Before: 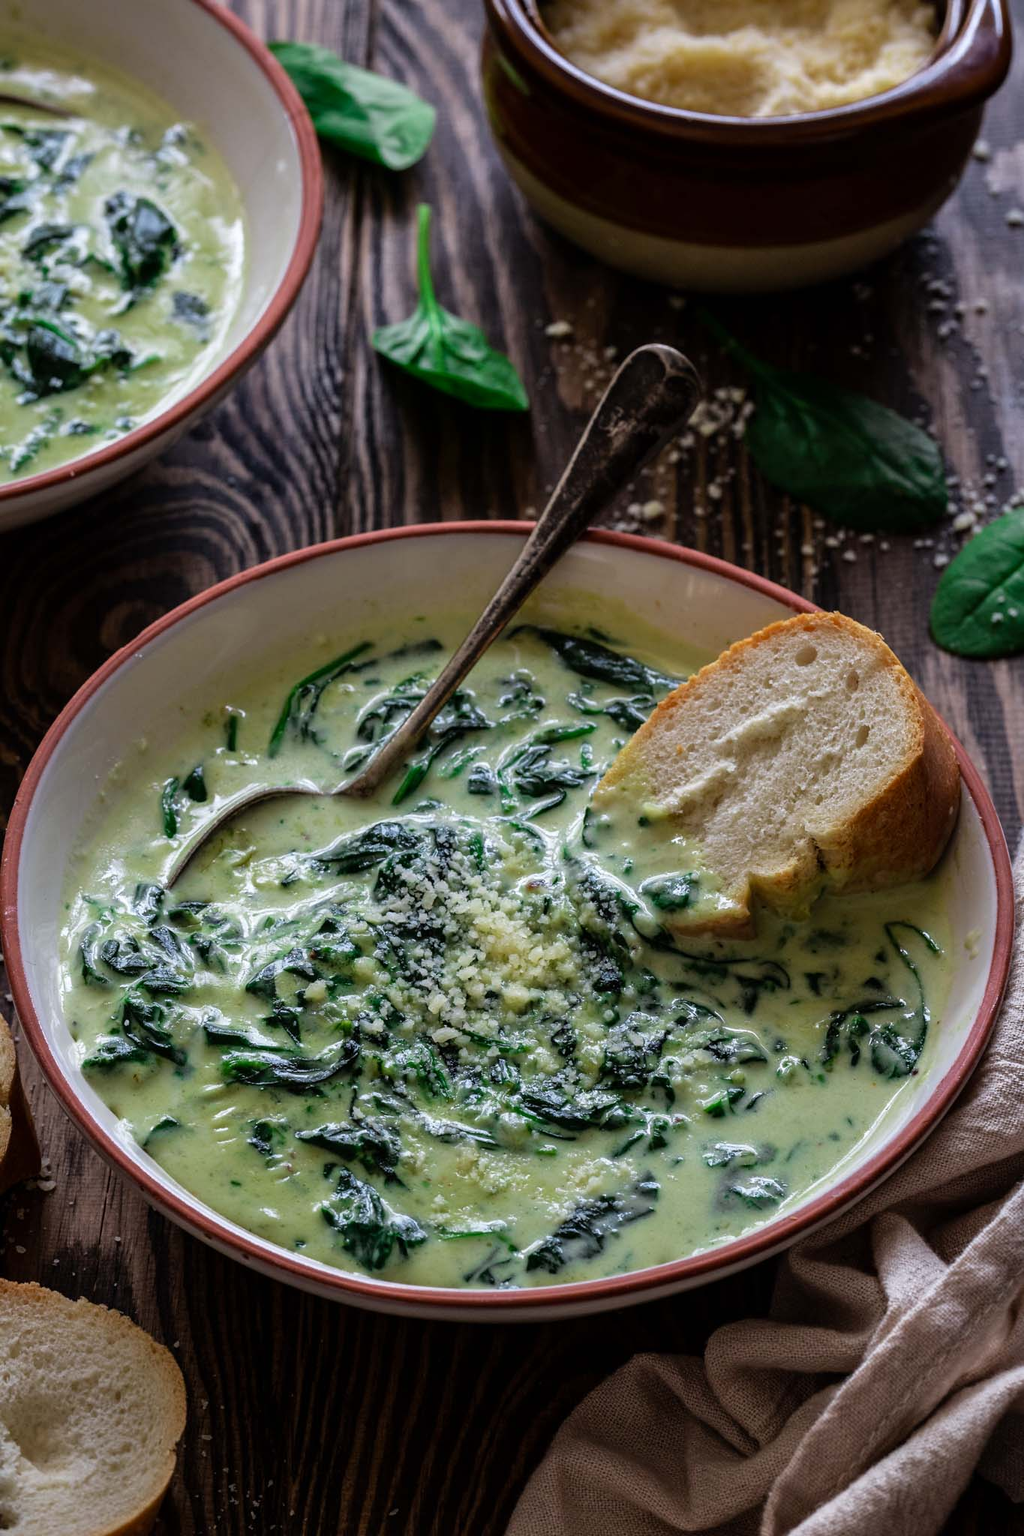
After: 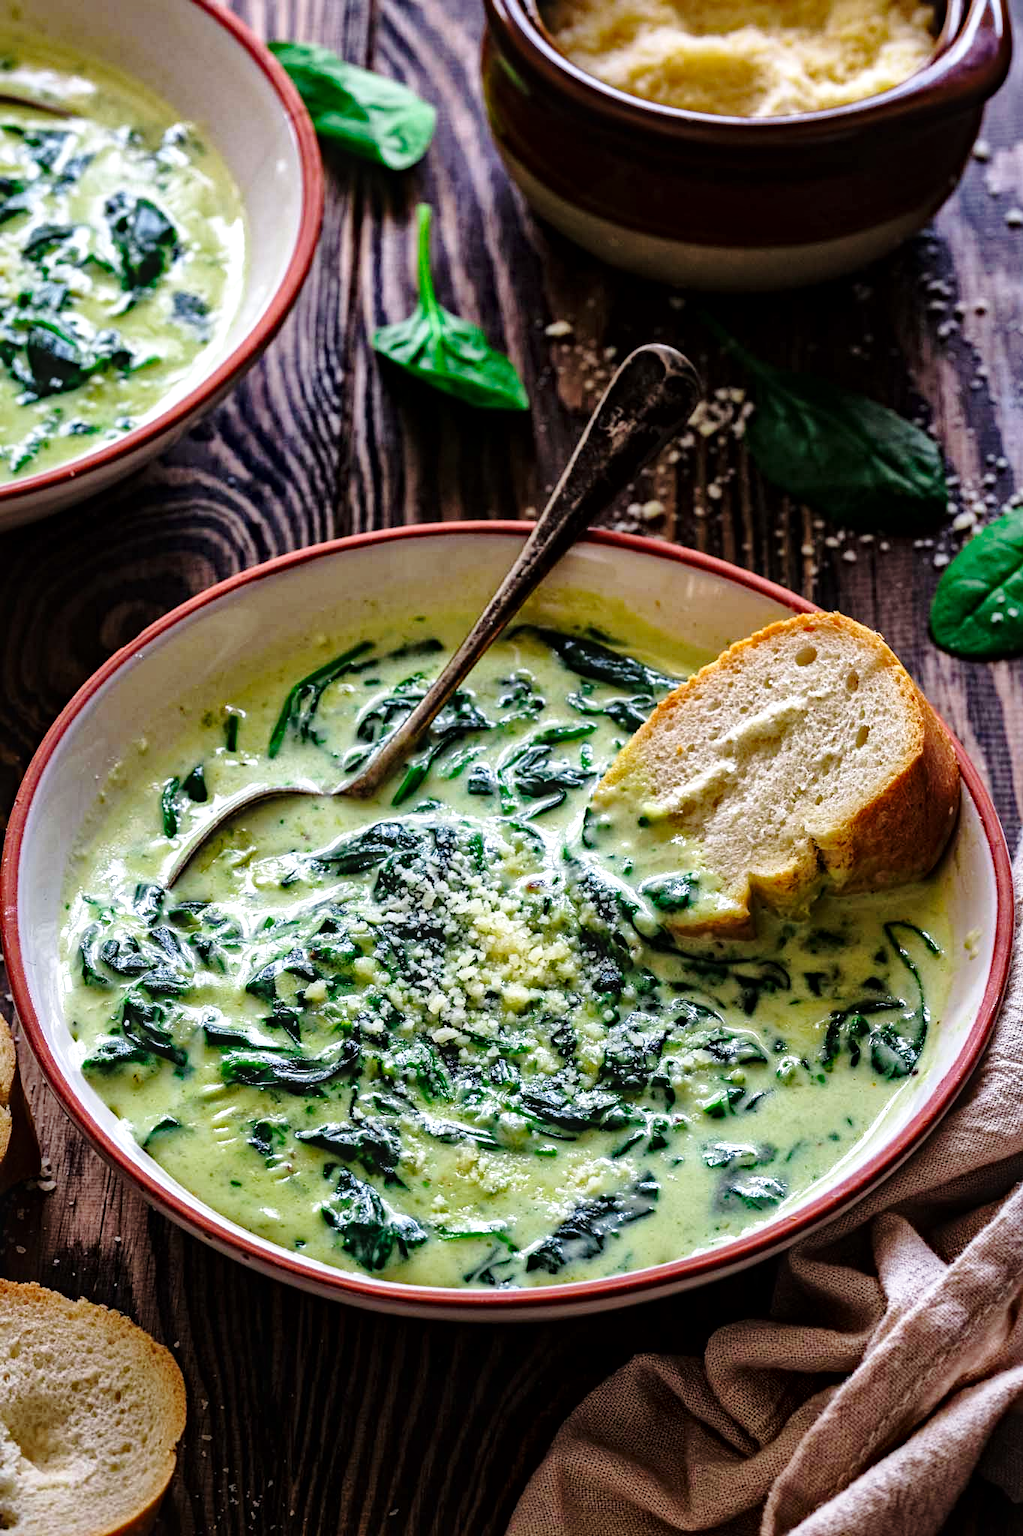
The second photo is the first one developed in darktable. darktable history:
contrast equalizer: y [[0.439, 0.44, 0.442, 0.457, 0.493, 0.498], [0.5 ×6], [0.5 ×6], [0 ×6], [0 ×6]], mix 0.59
haze removal: strength 0.29, distance 0.25, compatibility mode true, adaptive false
color zones: mix -62.47%
base curve: curves: ch0 [(0, 0) (0.028, 0.03) (0.121, 0.232) (0.46, 0.748) (0.859, 0.968) (1, 1)], preserve colors none
local contrast: mode bilateral grid, contrast 20, coarseness 50, detail 171%, midtone range 0.2
